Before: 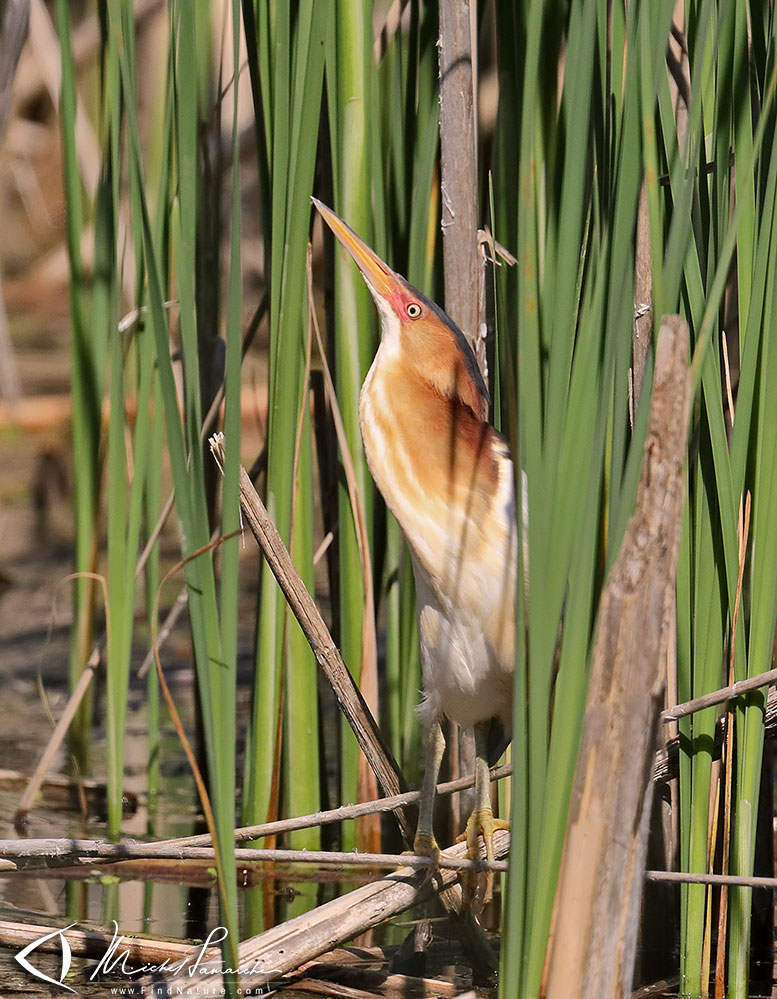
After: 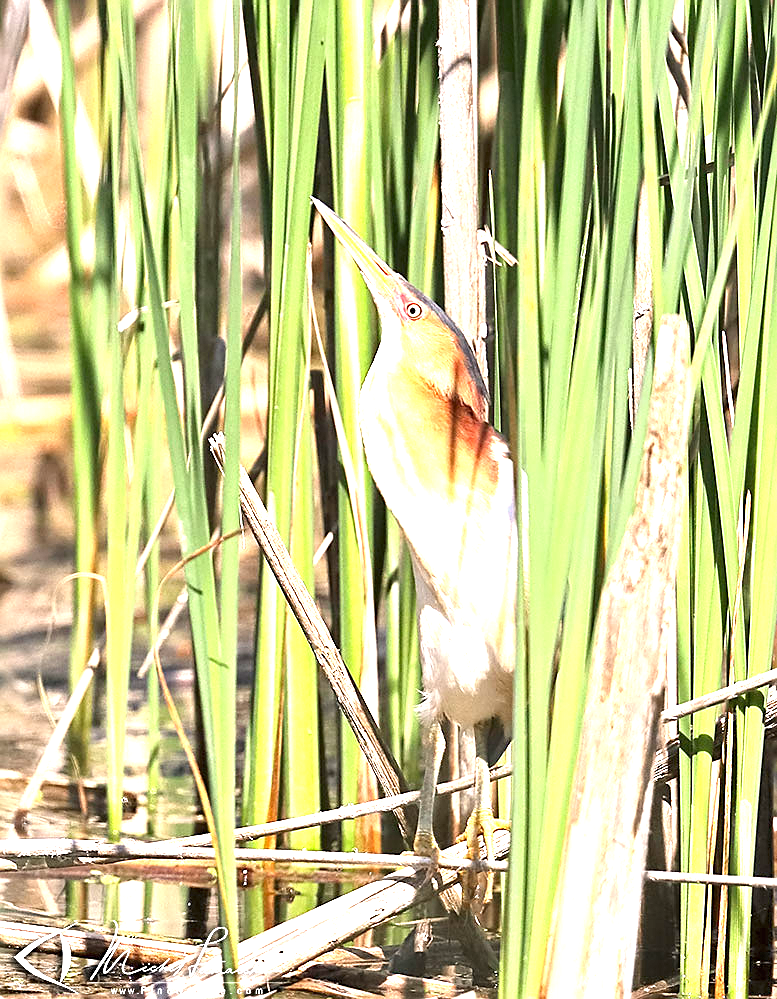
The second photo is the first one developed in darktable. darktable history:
exposure: black level correction 0, exposure 2.107 EV, compensate highlight preservation false
sharpen: on, module defaults
